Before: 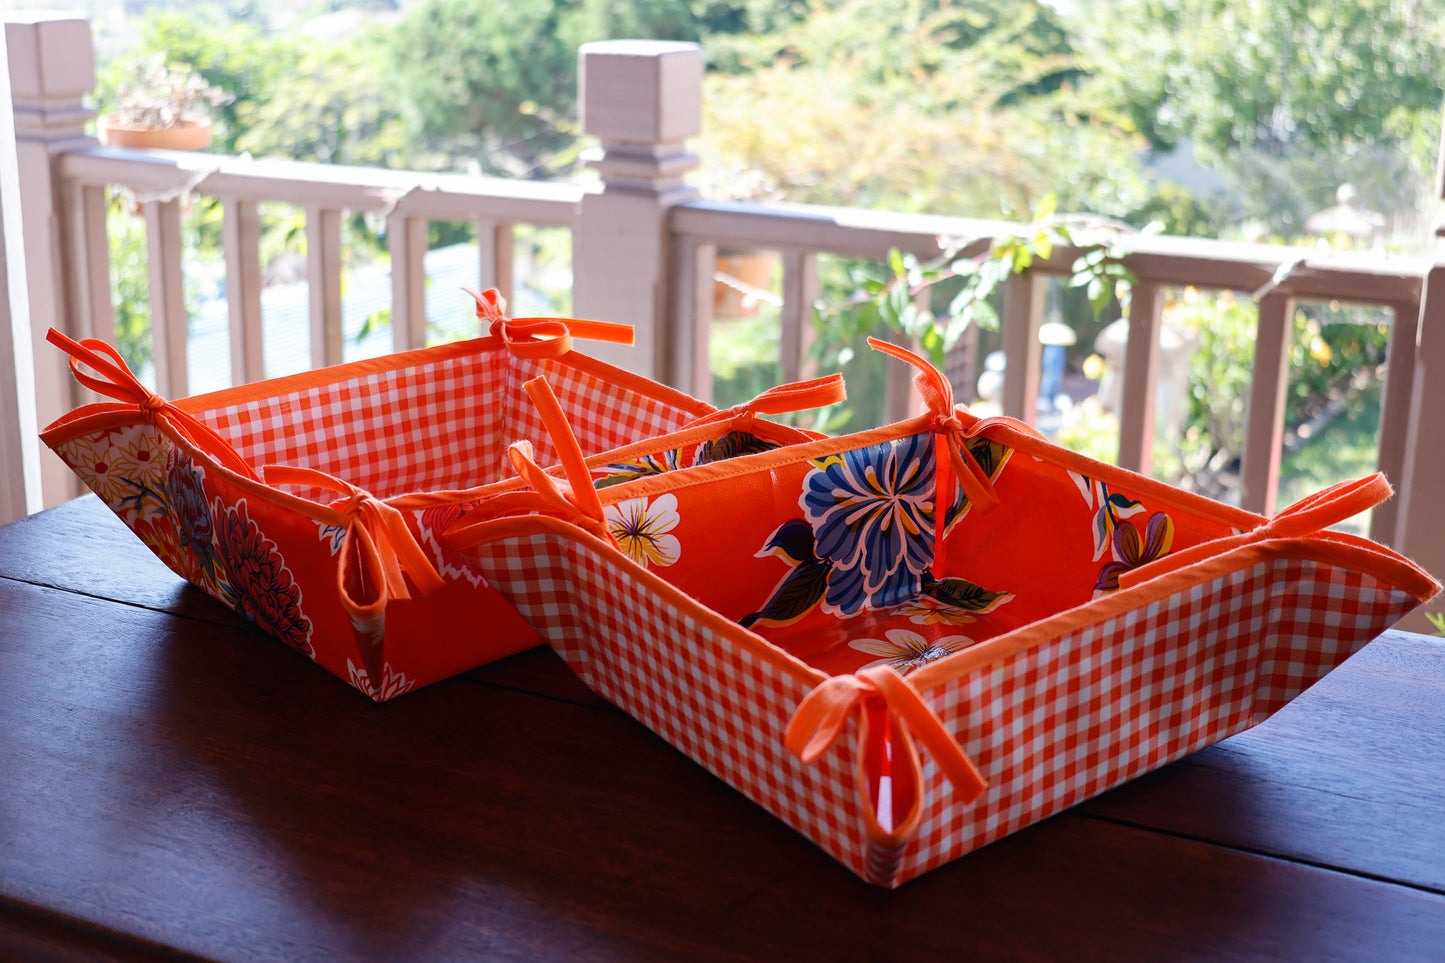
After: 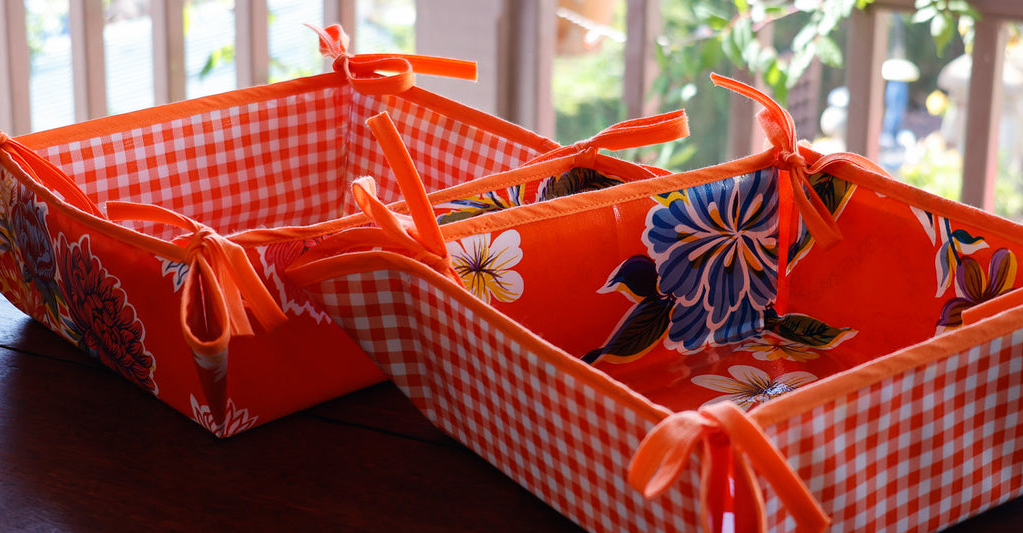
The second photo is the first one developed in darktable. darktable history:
crop: left 10.915%, top 27.424%, right 18.271%, bottom 17.148%
